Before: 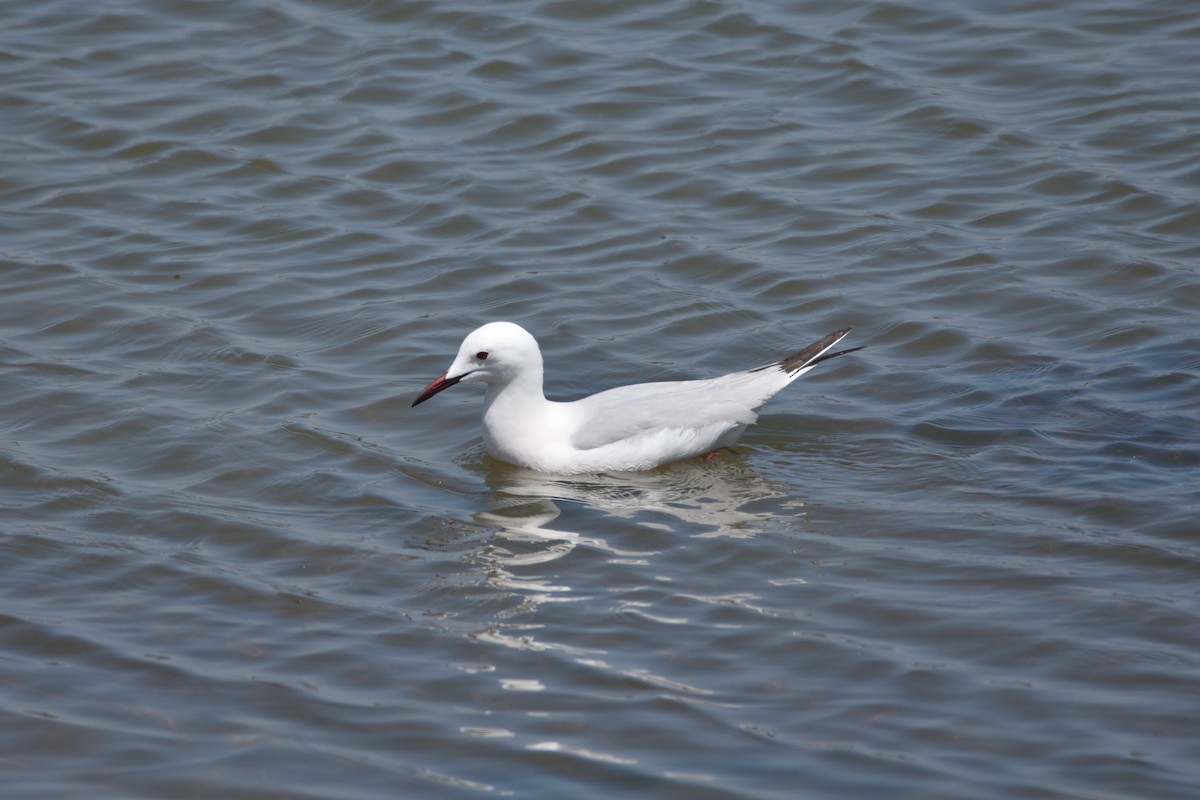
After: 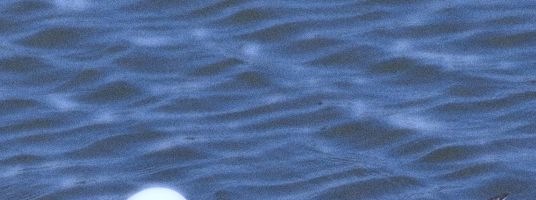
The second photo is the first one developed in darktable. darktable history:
white balance: red 0.871, blue 1.249
exposure: compensate highlight preservation false
bloom: size 0%, threshold 54.82%, strength 8.31%
crop: left 28.64%, top 16.832%, right 26.637%, bottom 58.055%
grain: coarseness 0.09 ISO
color balance rgb: perceptual saturation grading › global saturation 8.89%, saturation formula JzAzBz (2021)
filmic rgb: black relative exposure -11.35 EV, white relative exposure 3.22 EV, hardness 6.76, color science v6 (2022)
